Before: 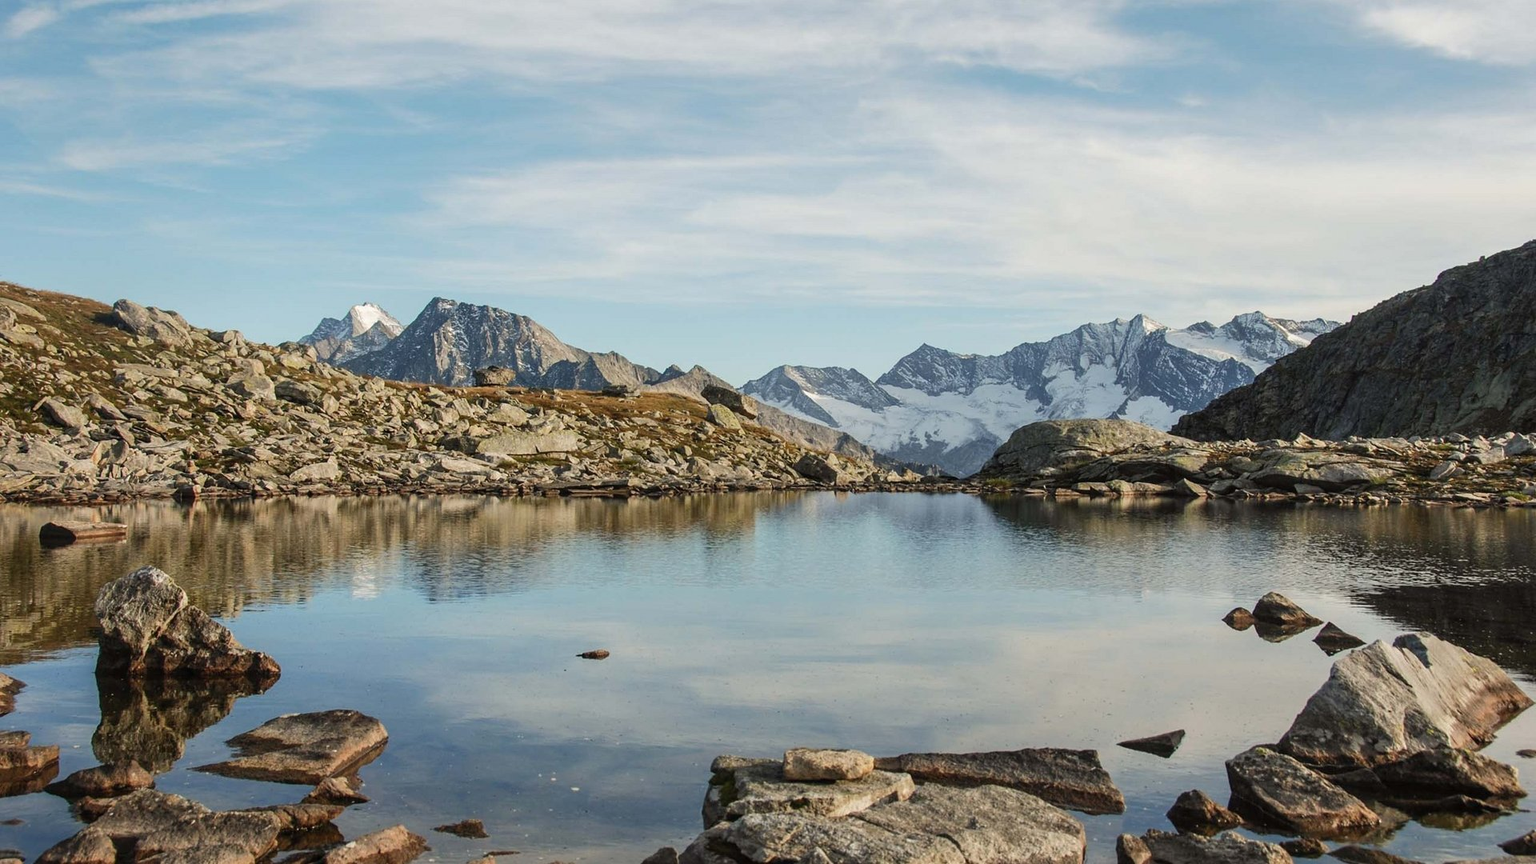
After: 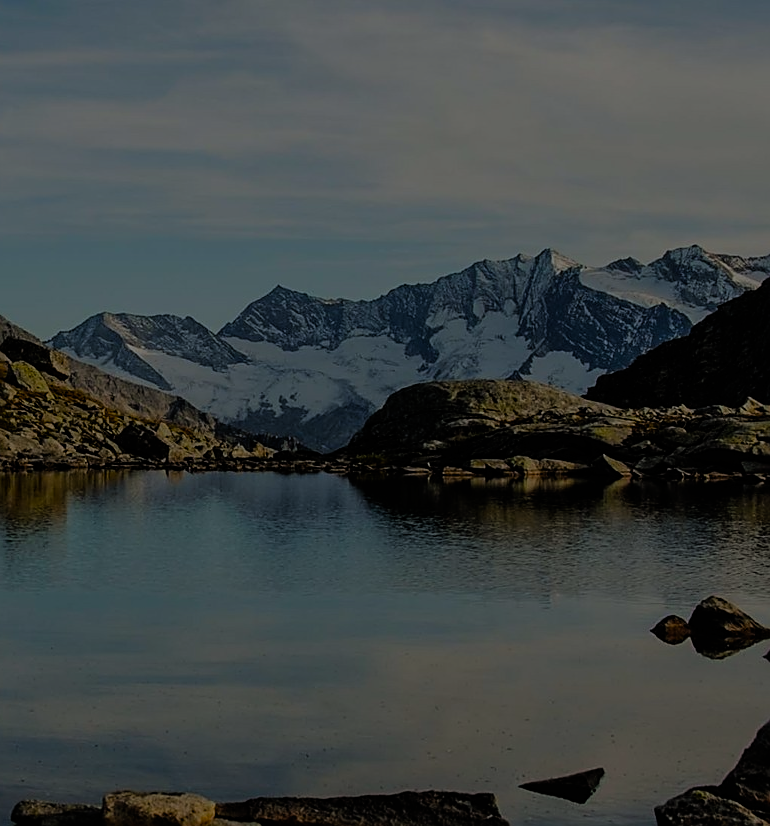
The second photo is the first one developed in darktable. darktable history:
sharpen: amount 0.575
crop: left 45.721%, top 13.393%, right 14.118%, bottom 10.01%
contrast brightness saturation: saturation -0.05
filmic rgb: black relative exposure -7.75 EV, white relative exposure 4.4 EV, threshold 3 EV, hardness 3.76, latitude 38.11%, contrast 0.966, highlights saturation mix 10%, shadows ↔ highlights balance 4.59%, color science v4 (2020), enable highlight reconstruction true
exposure: exposure -2.446 EV, compensate highlight preservation false
color balance rgb: perceptual saturation grading › global saturation 30%, global vibrance 20%
